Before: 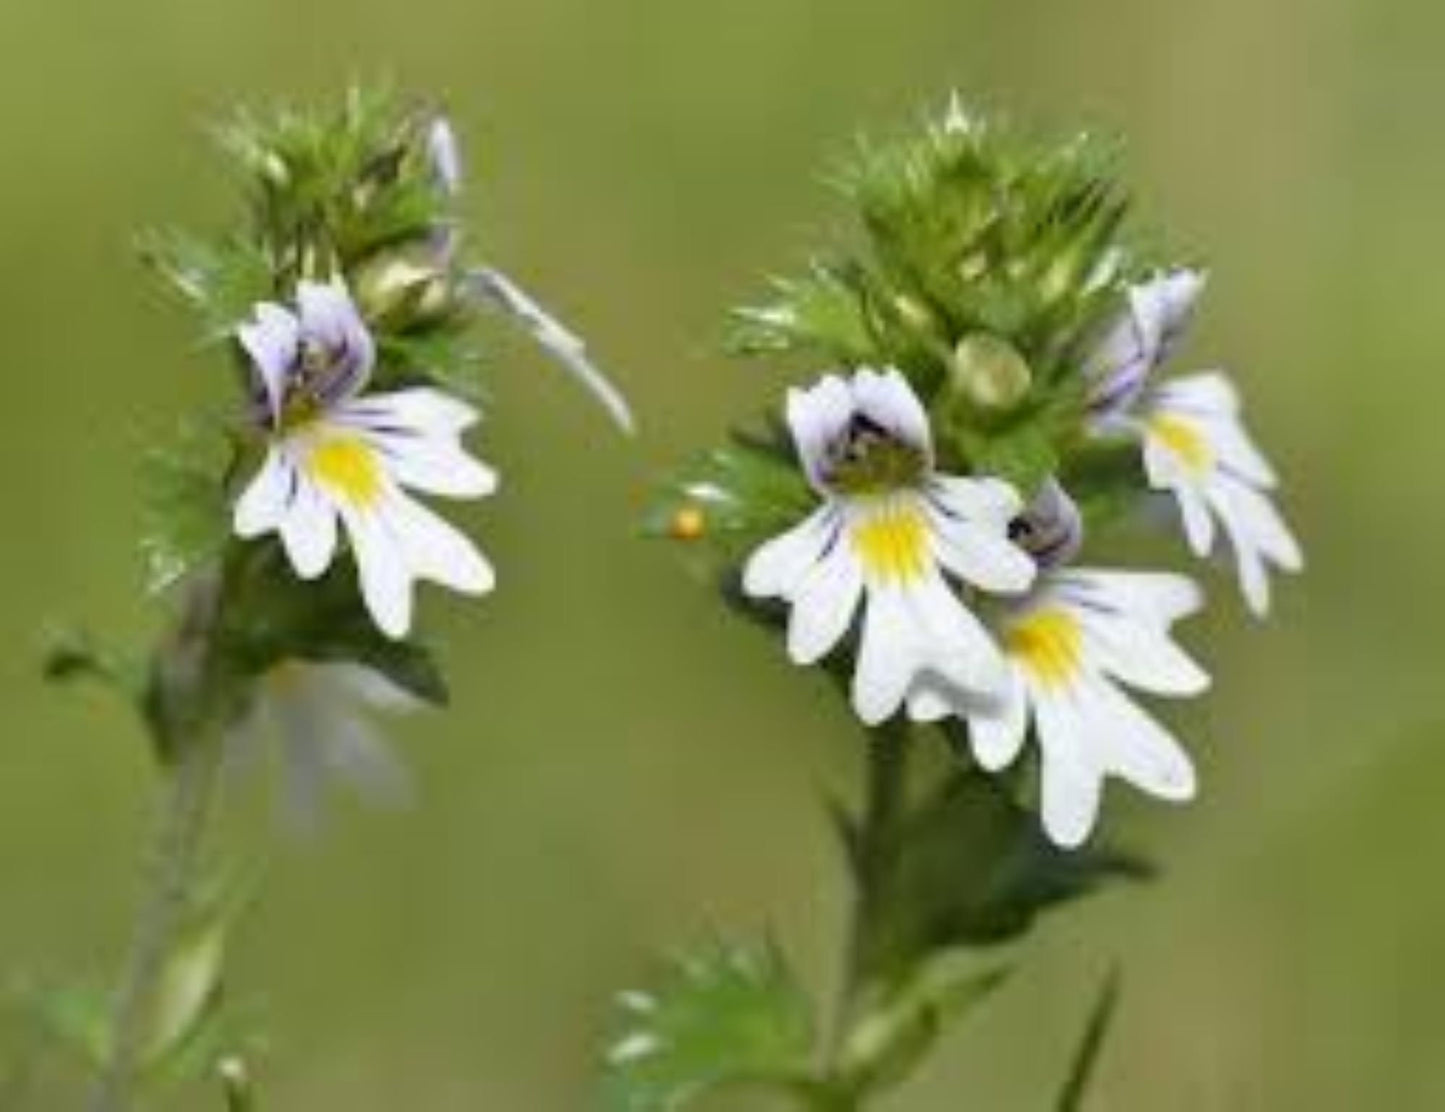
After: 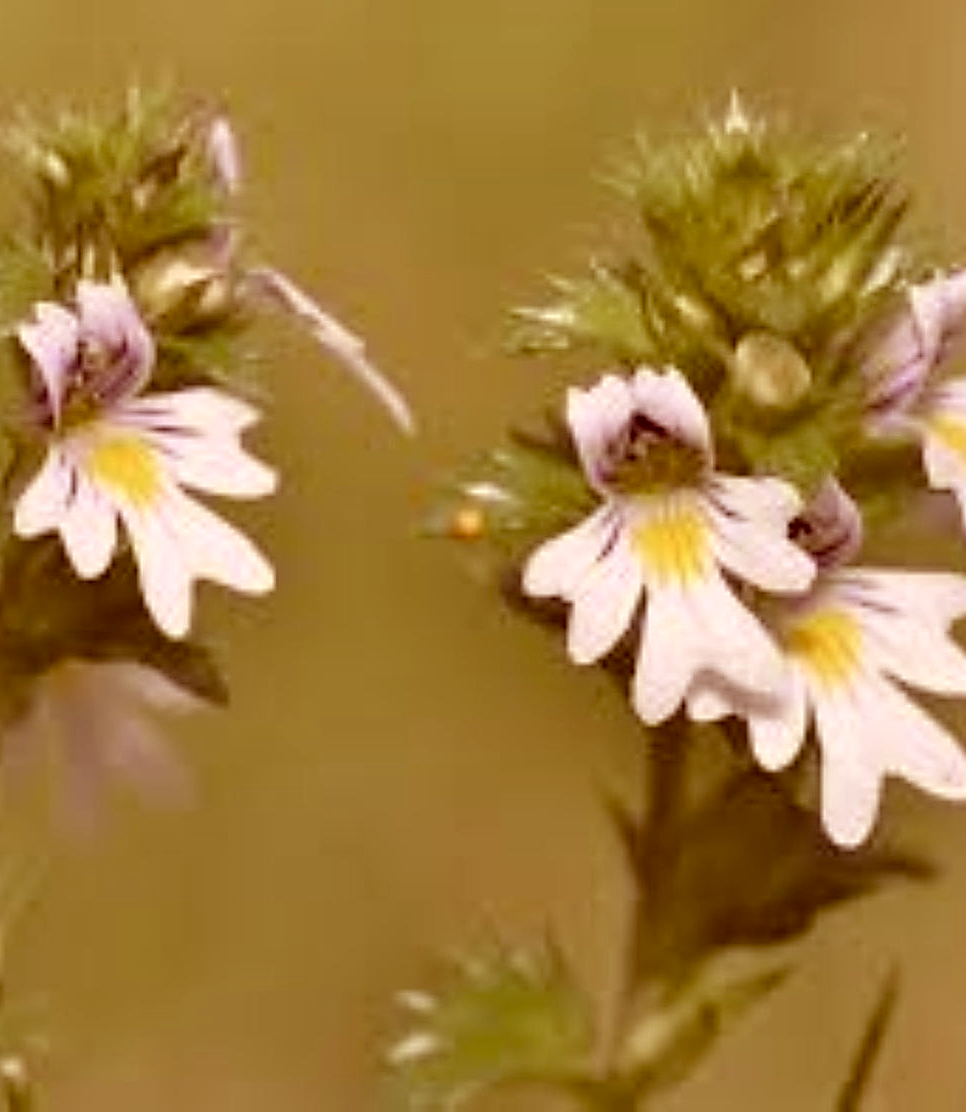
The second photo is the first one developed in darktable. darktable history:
crop and rotate: left 15.264%, right 17.829%
color correction: highlights a* 9.48, highlights b* 9.07, shadows a* 39.86, shadows b* 39.78, saturation 0.771
sharpen: on, module defaults
